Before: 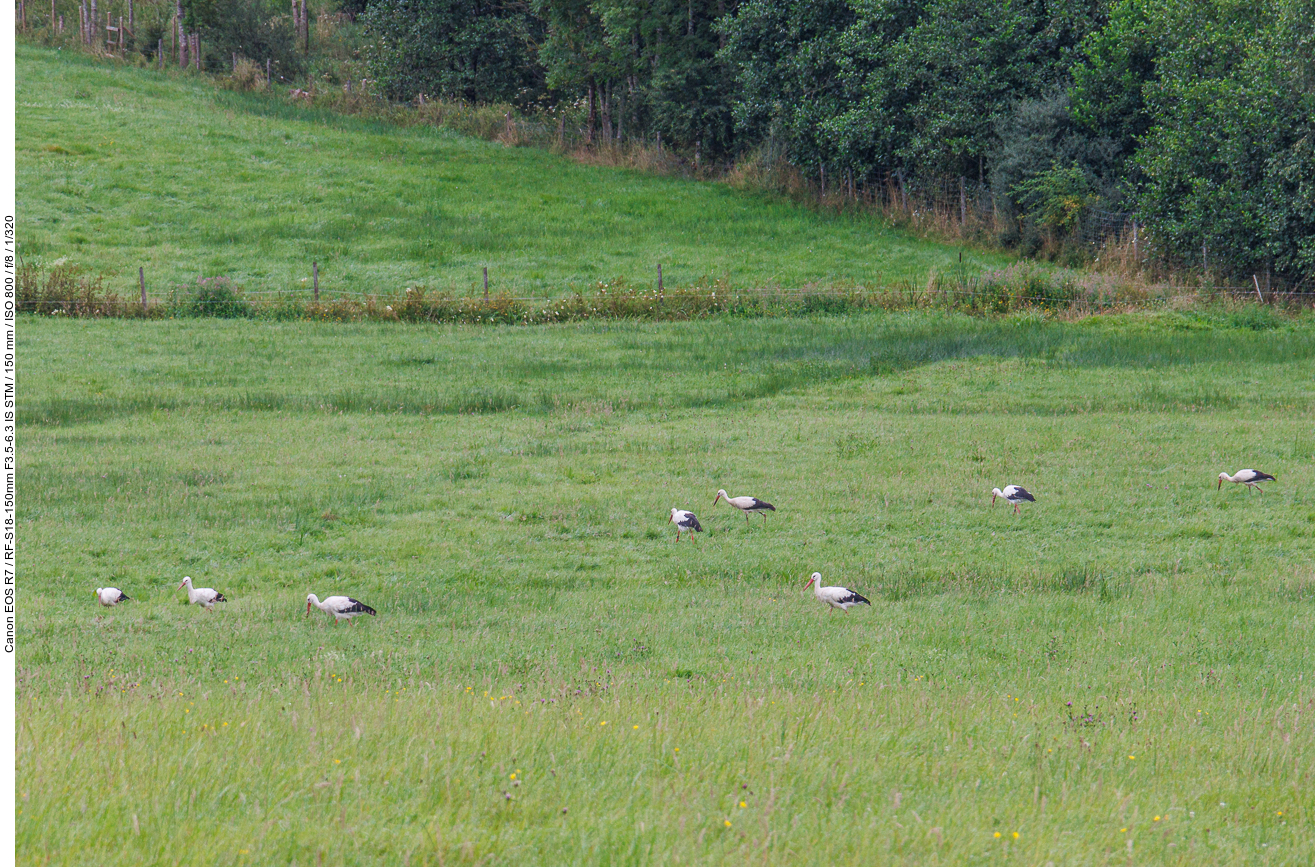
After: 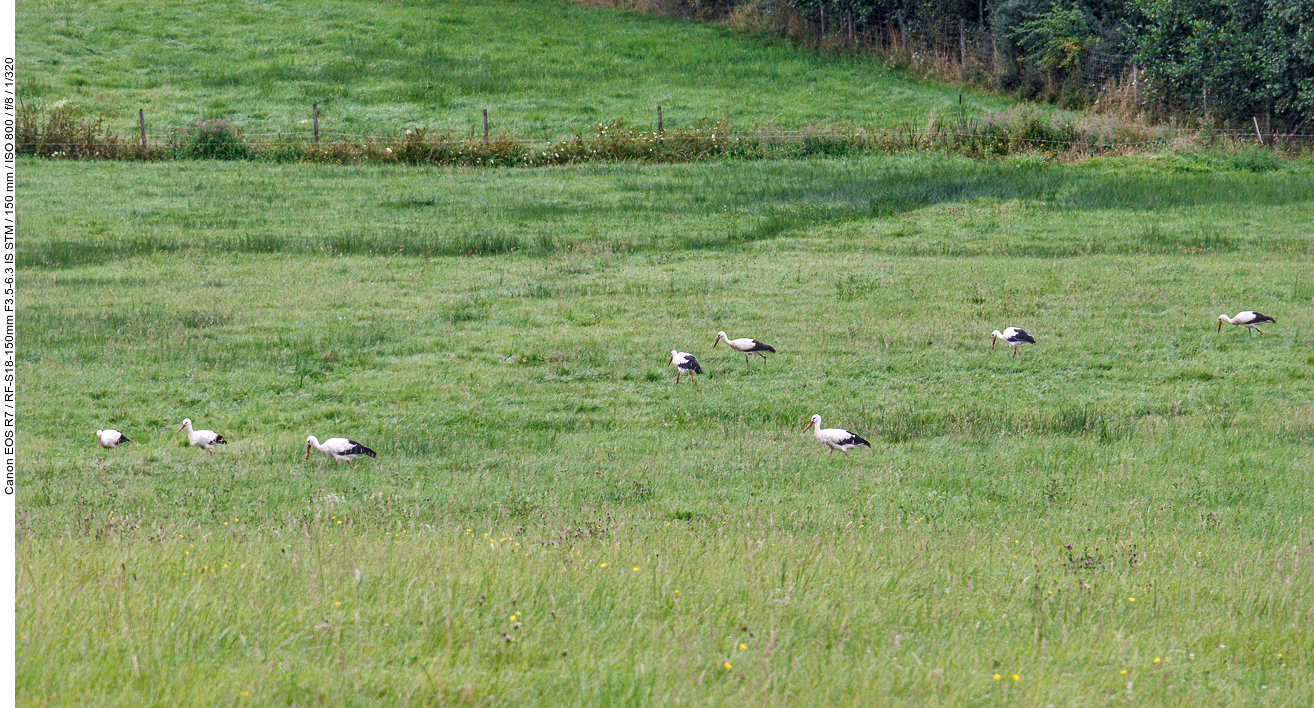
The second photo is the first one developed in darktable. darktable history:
crop and rotate: top 18.311%
local contrast: mode bilateral grid, contrast 26, coarseness 59, detail 152%, midtone range 0.2
